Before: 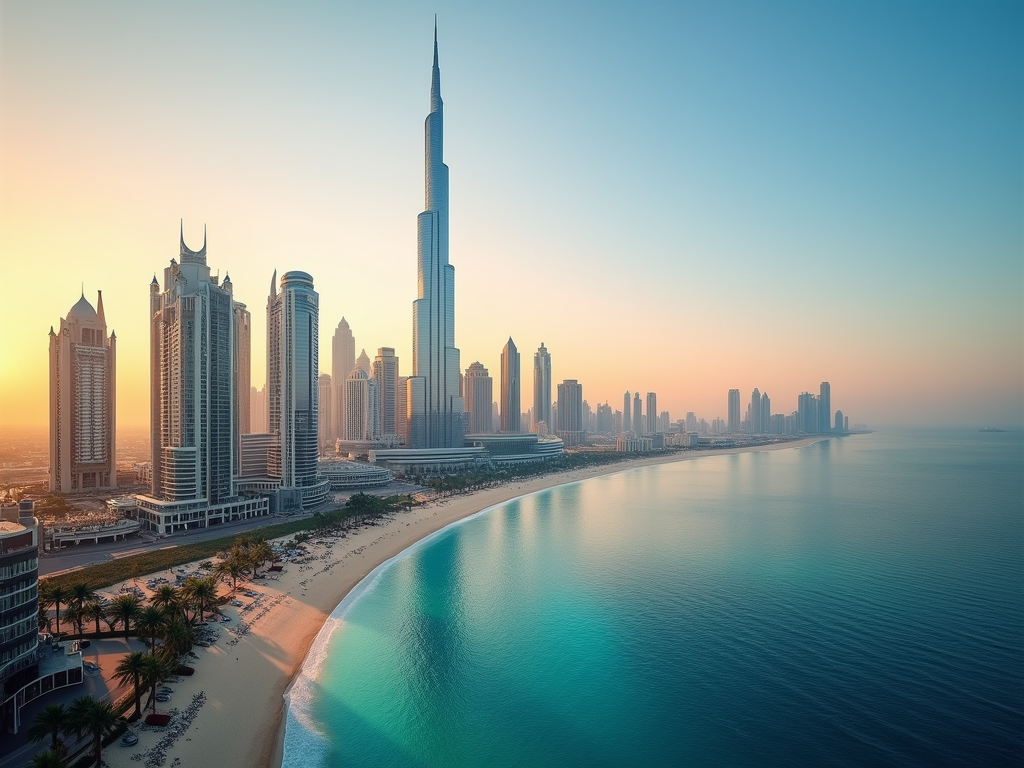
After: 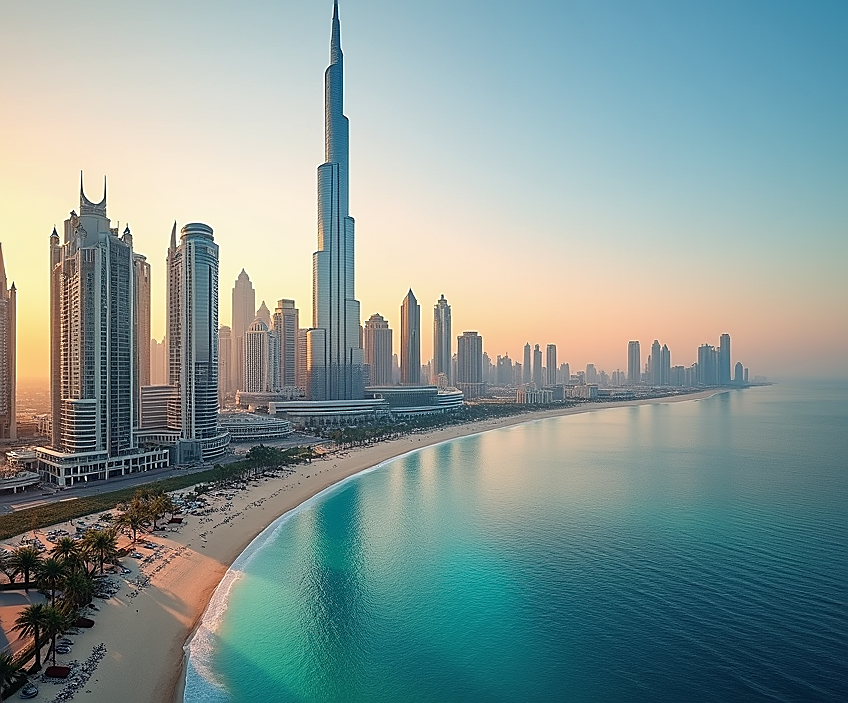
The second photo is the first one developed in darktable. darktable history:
sharpen: radius 1.4, amount 1.25, threshold 0.7
crop: left 9.807%, top 6.259%, right 7.334%, bottom 2.177%
shadows and highlights: shadows 37.27, highlights -28.18, soften with gaussian
